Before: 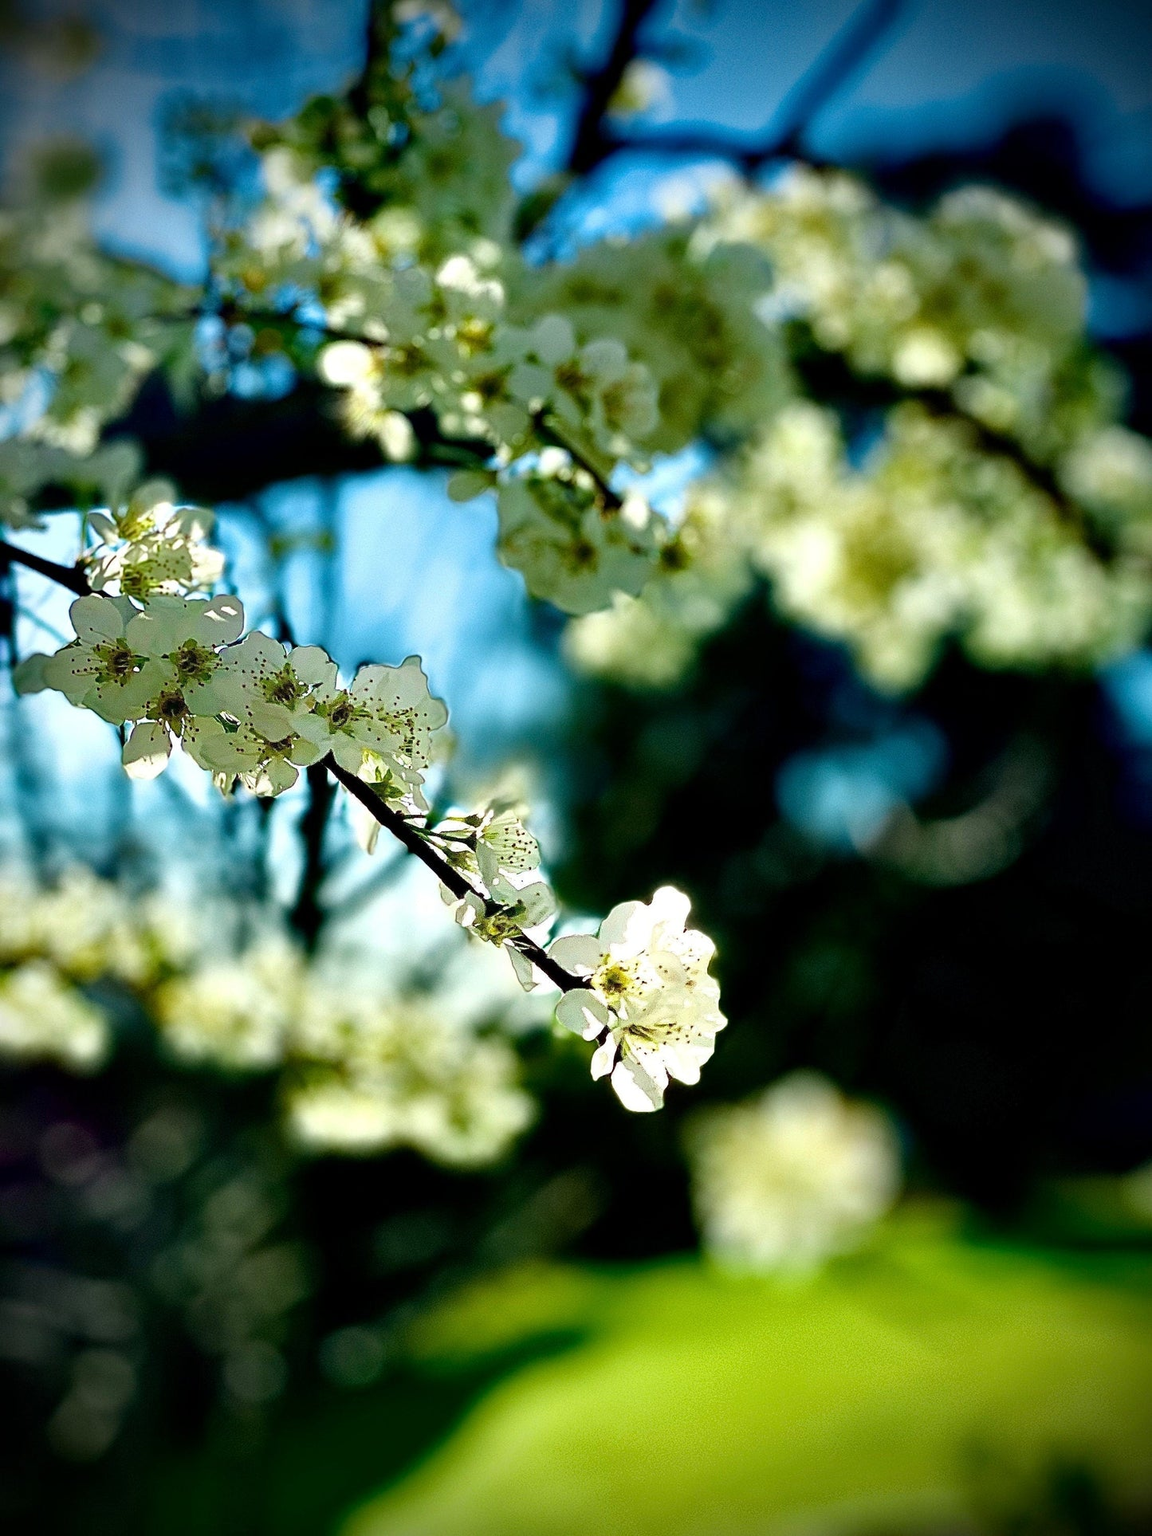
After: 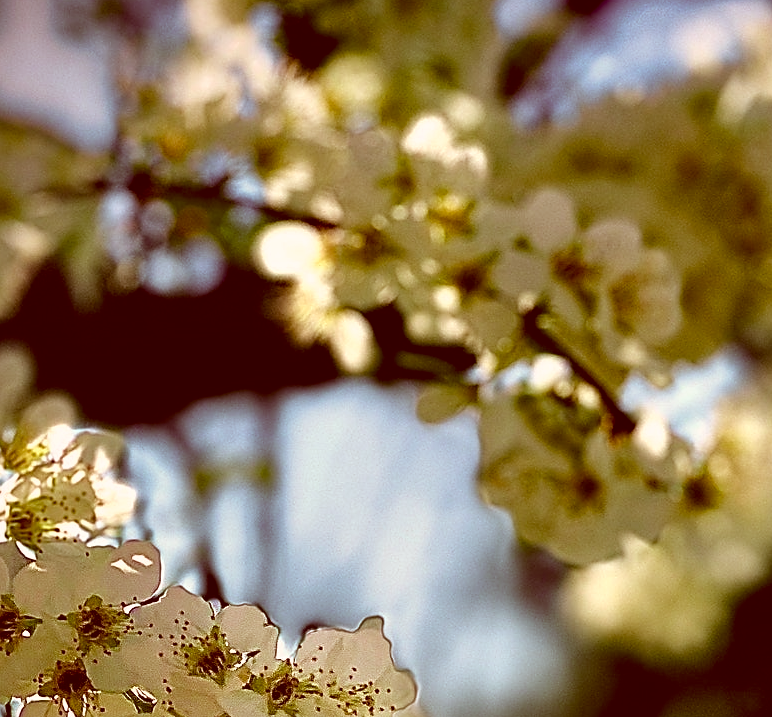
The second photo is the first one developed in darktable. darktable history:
shadows and highlights: shadows 48.65, highlights -41.45, soften with gaussian
color correction: highlights a* 9.53, highlights b* 8.55, shadows a* 39.48, shadows b* 39.63, saturation 0.815
sharpen: radius 1.89, amount 0.4, threshold 1.319
crop: left 10.067%, top 10.709%, right 36.443%, bottom 52.063%
